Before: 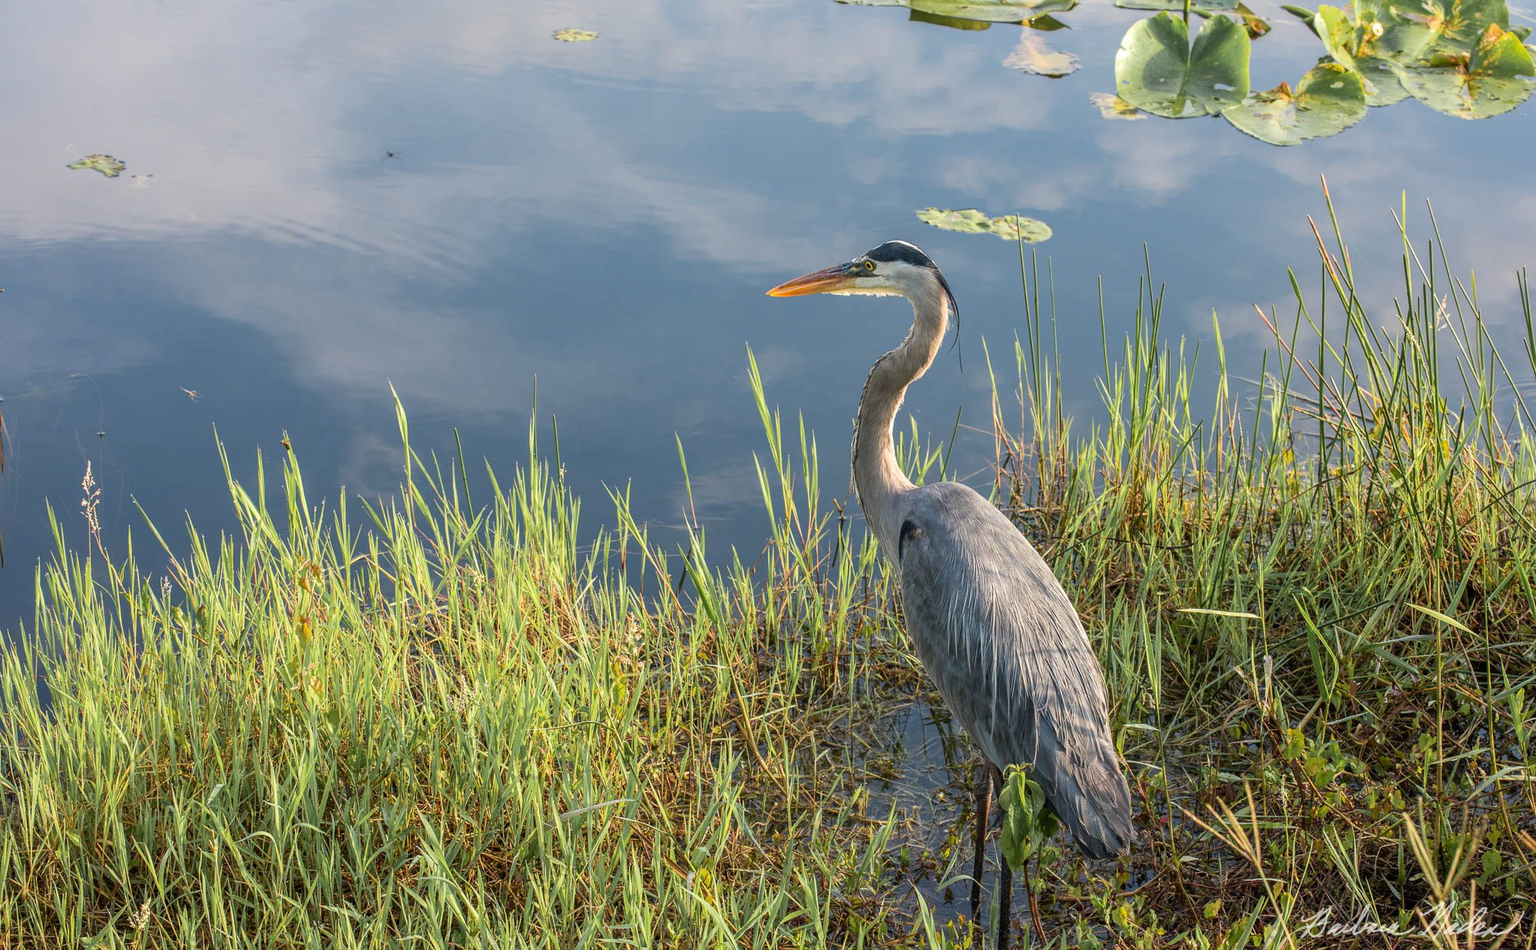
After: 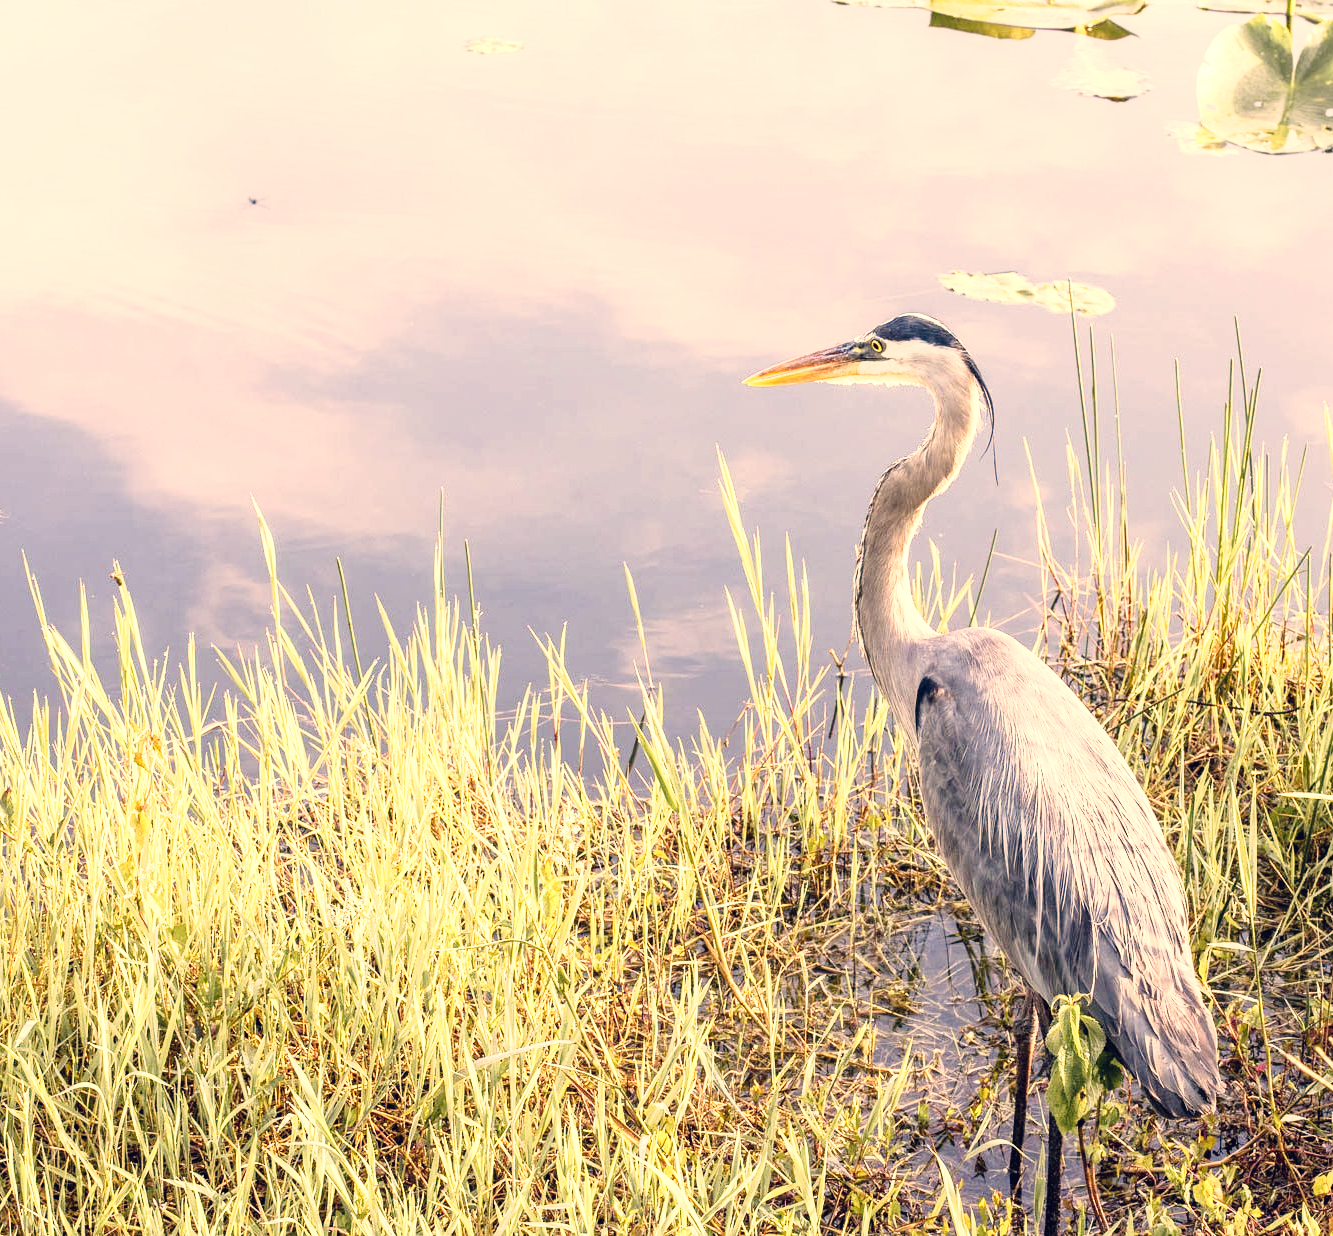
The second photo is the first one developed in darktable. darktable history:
contrast brightness saturation: saturation -0.063
crop and rotate: left 12.795%, right 20.553%
tone curve: curves: ch0 [(0, 0.016) (0.11, 0.039) (0.259, 0.235) (0.383, 0.437) (0.499, 0.597) (0.733, 0.867) (0.843, 0.948) (1, 1)], preserve colors none
color correction: highlights a* 20.29, highlights b* 27.32, shadows a* 3.4, shadows b* -16.65, saturation 0.747
exposure: exposure 1.059 EV, compensate exposure bias true, compensate highlight preservation false
